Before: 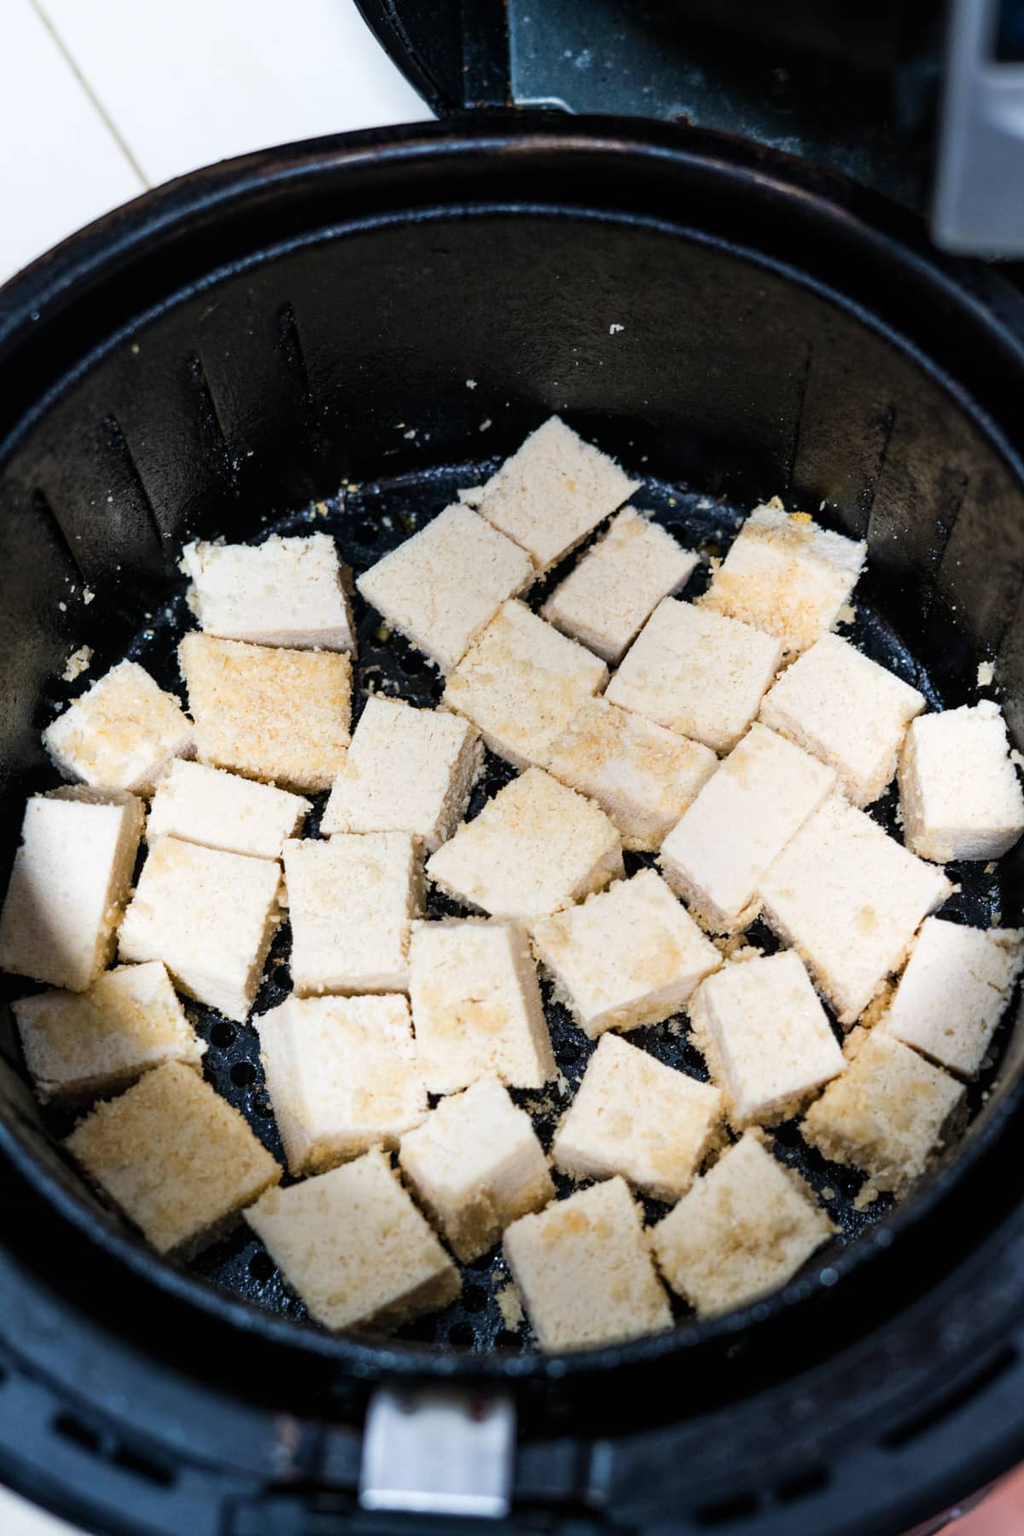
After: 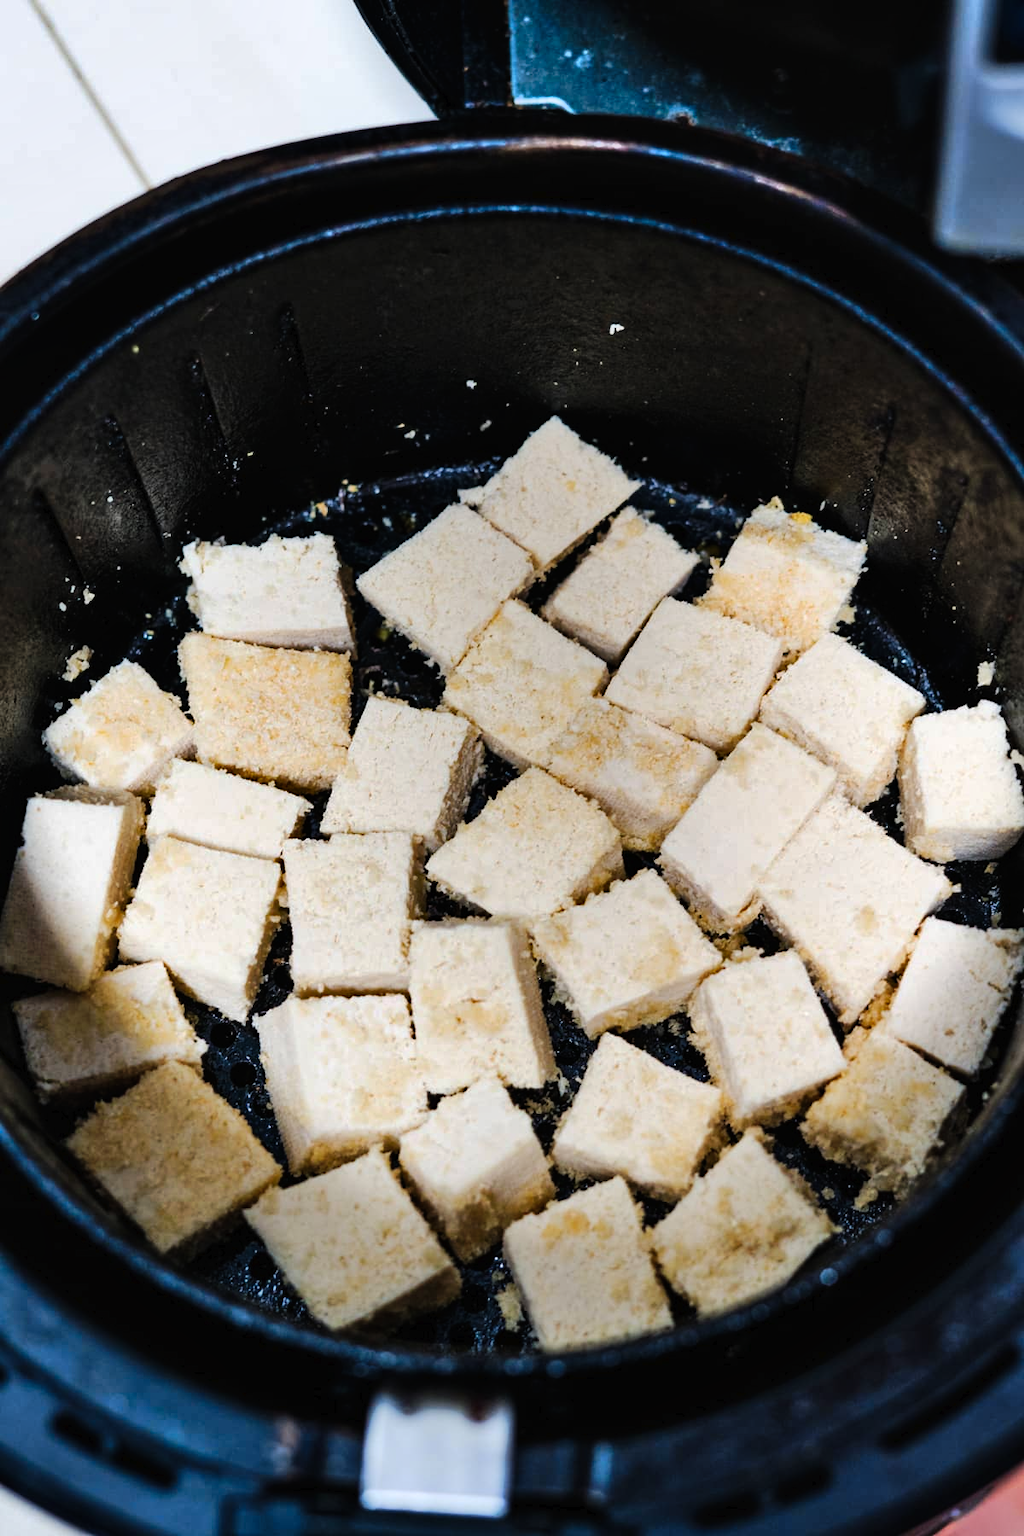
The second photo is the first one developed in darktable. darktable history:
shadows and highlights: low approximation 0.01, soften with gaussian
tone curve: curves: ch0 [(0, 0) (0.003, 0.008) (0.011, 0.011) (0.025, 0.014) (0.044, 0.021) (0.069, 0.029) (0.1, 0.042) (0.136, 0.06) (0.177, 0.09) (0.224, 0.126) (0.277, 0.177) (0.335, 0.243) (0.399, 0.31) (0.468, 0.388) (0.543, 0.484) (0.623, 0.585) (0.709, 0.683) (0.801, 0.775) (0.898, 0.873) (1, 1)], preserve colors none
